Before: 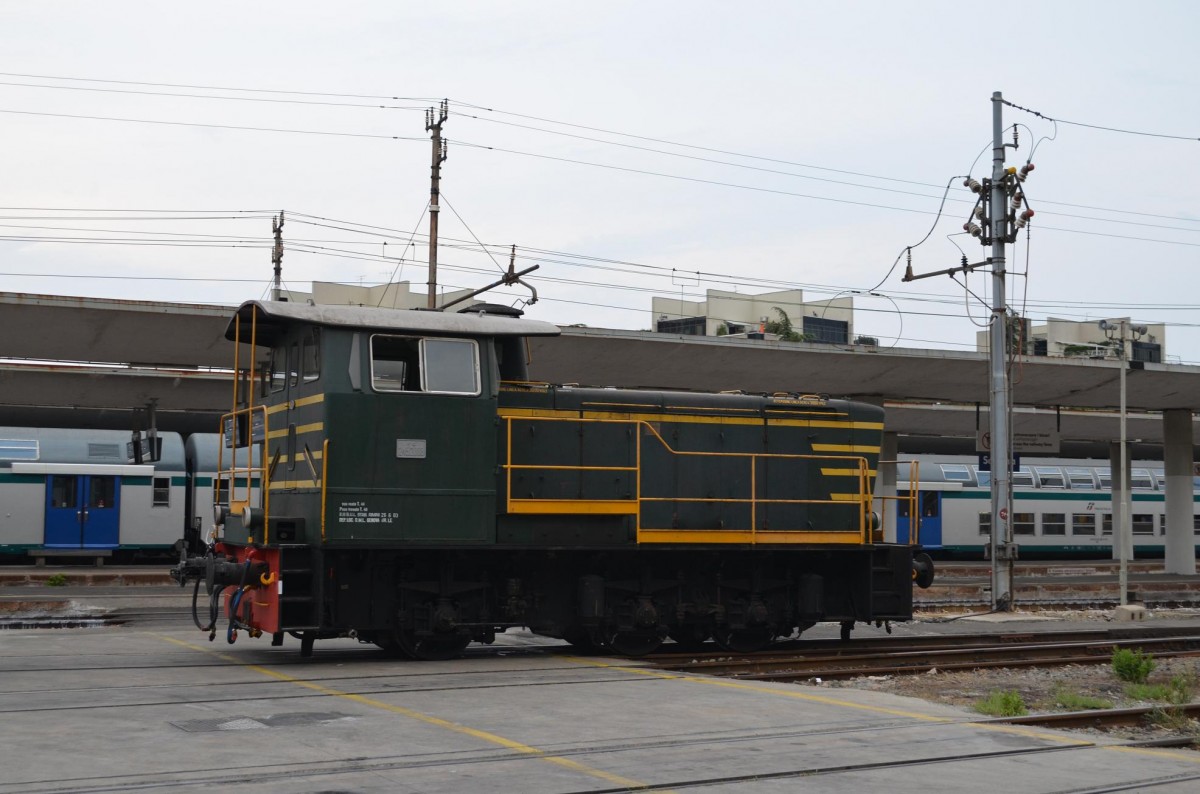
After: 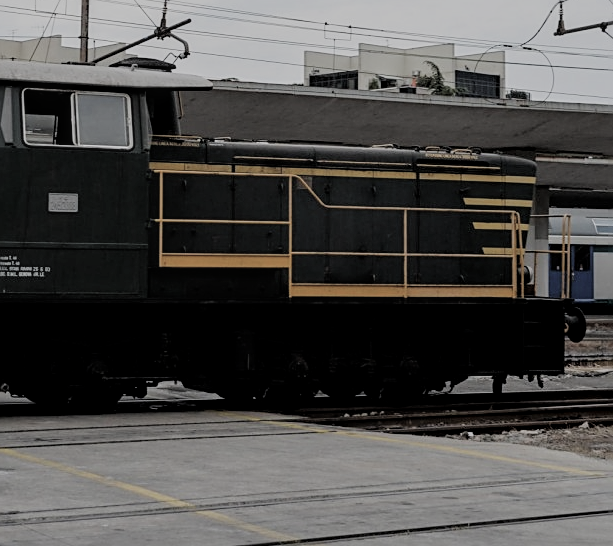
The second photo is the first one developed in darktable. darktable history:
color correction: highlights b* -0.059, saturation 0.528
local contrast: on, module defaults
sharpen: on, module defaults
filmic rgb: black relative exposure -6.07 EV, white relative exposure 6.94 EV, hardness 2.25
crop and rotate: left 29.079%, top 31.233%, right 19.811%
